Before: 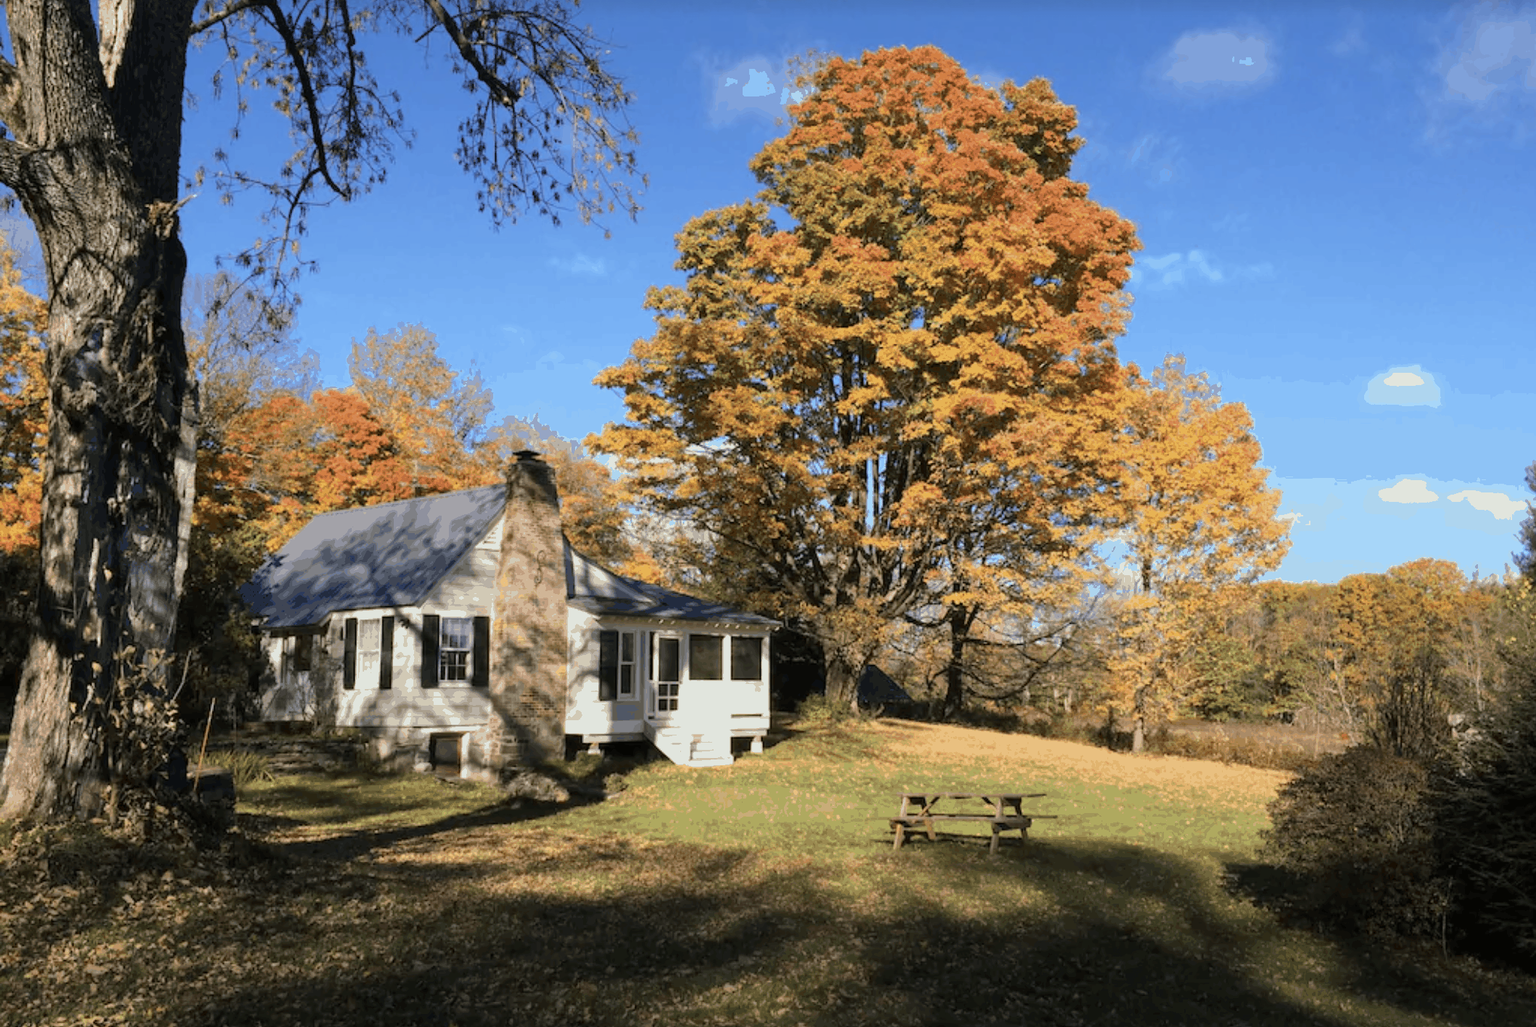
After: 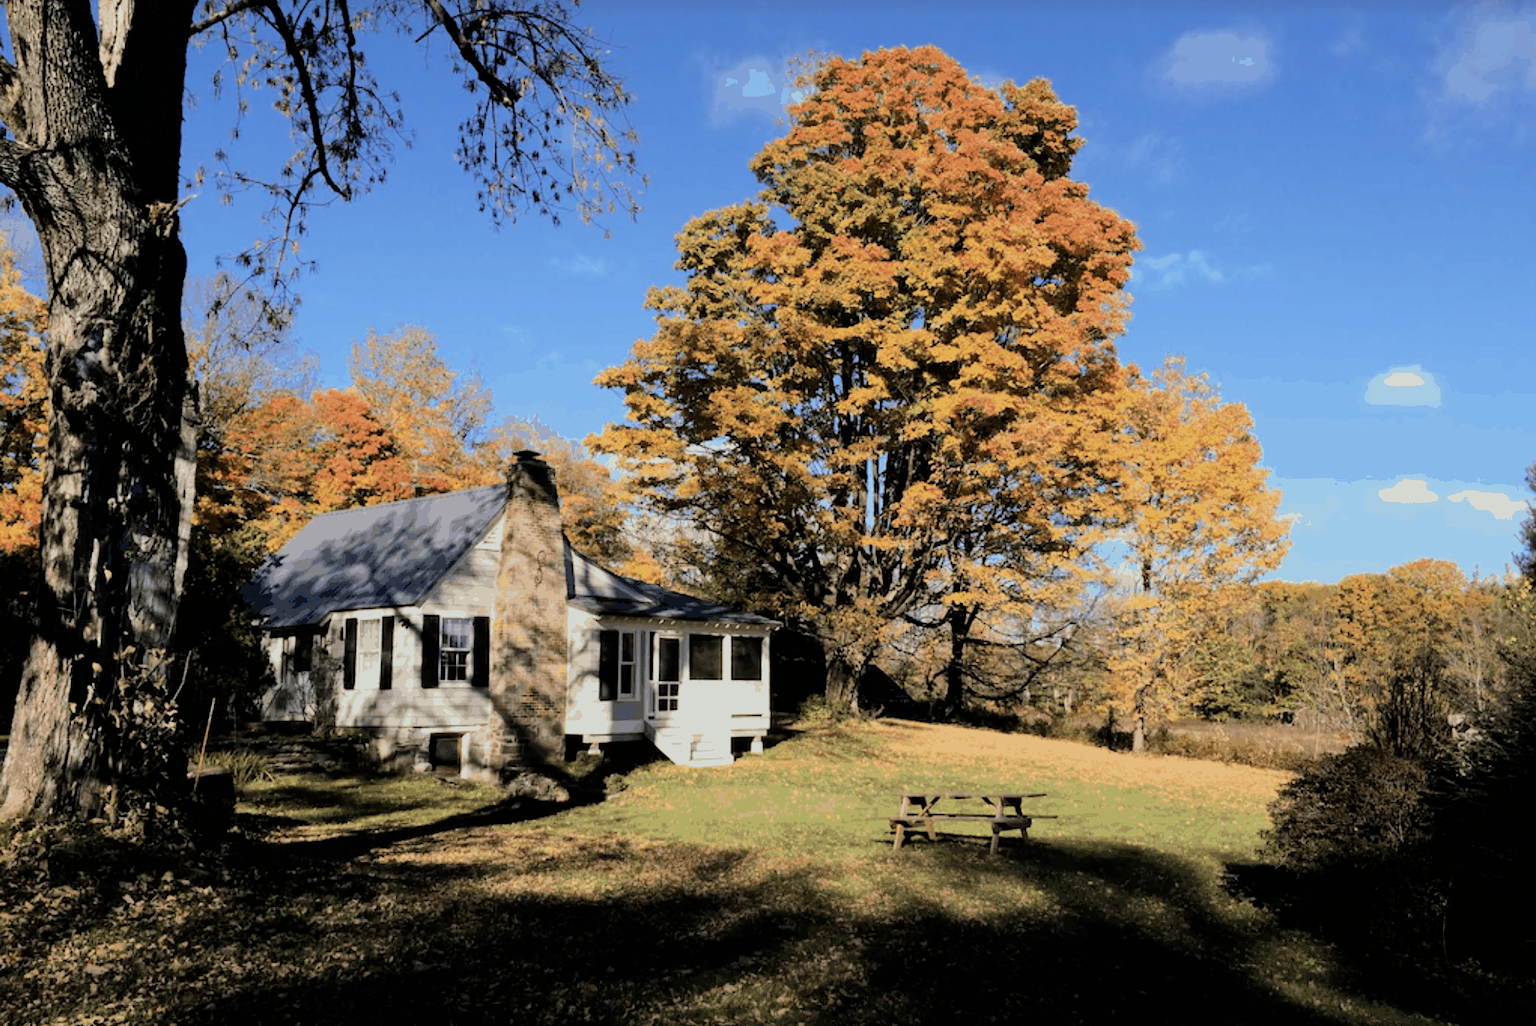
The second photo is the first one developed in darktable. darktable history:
filmic rgb: black relative exposure -5.04 EV, white relative exposure 3.95 EV, hardness 2.89, contrast 1.299, color science v6 (2022)
